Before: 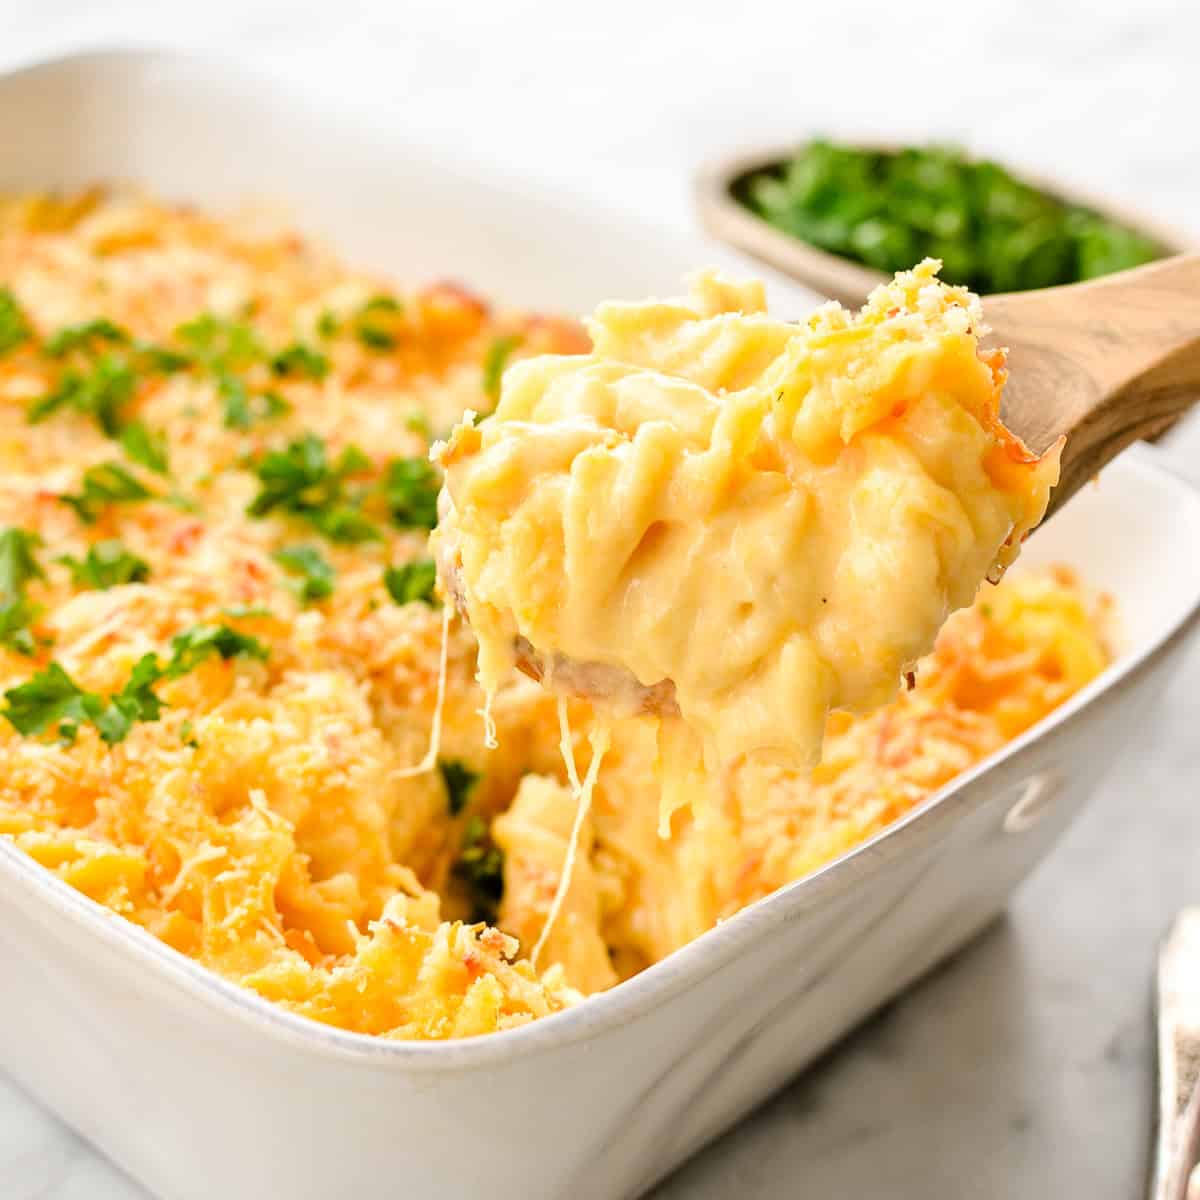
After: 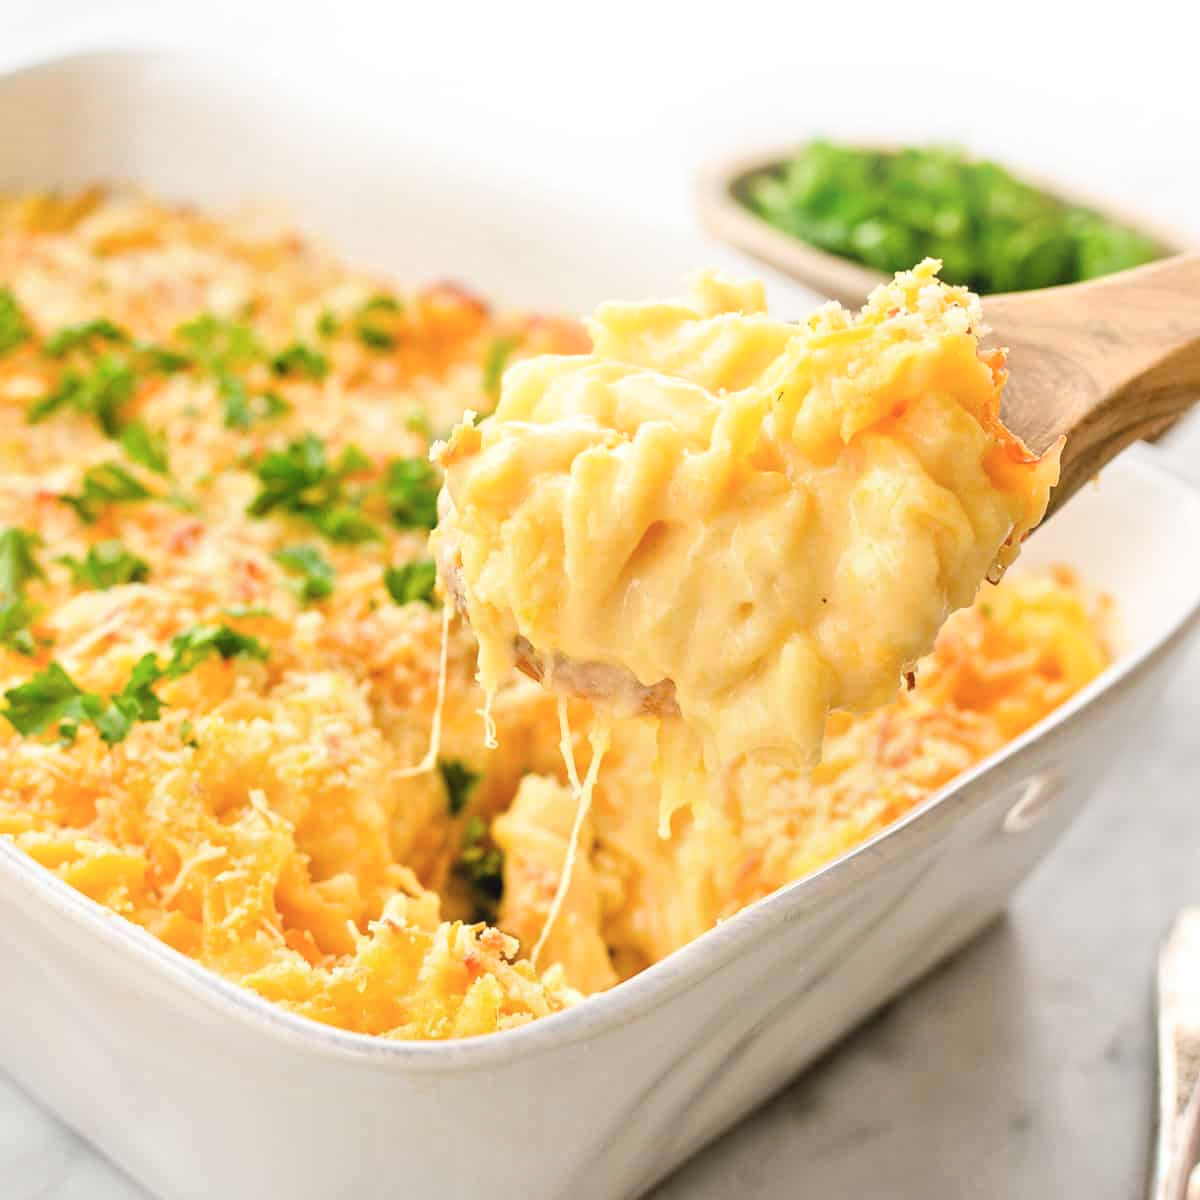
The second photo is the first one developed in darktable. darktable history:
tone equalizer: -8 EV 1 EV, -7 EV 1 EV, -6 EV 1 EV, -5 EV 1 EV, -4 EV 1 EV, -3 EV 0.75 EV, -2 EV 0.5 EV, -1 EV 0.25 EV
color zones: curves: ch1 [(0, 0.469) (0.001, 0.469) (0.12, 0.446) (0.248, 0.469) (0.5, 0.5) (0.748, 0.5) (0.999, 0.469) (1, 0.469)]
bloom: size 13.65%, threshold 98.39%, strength 4.82%
